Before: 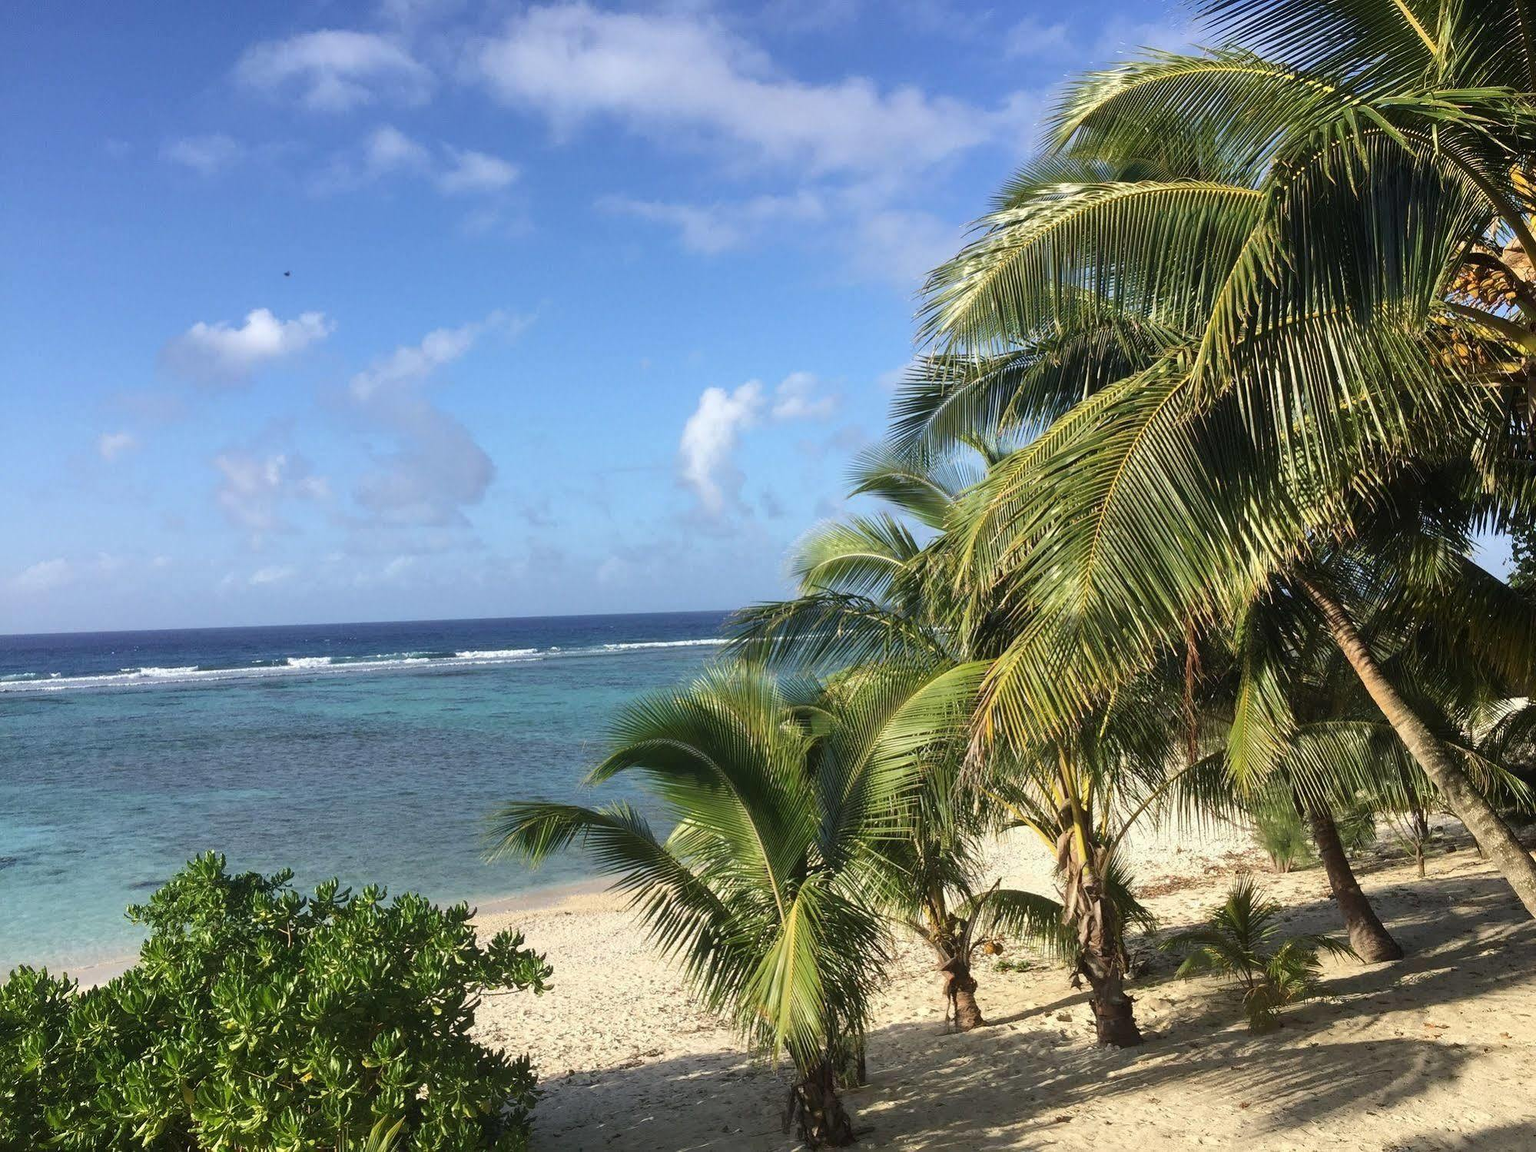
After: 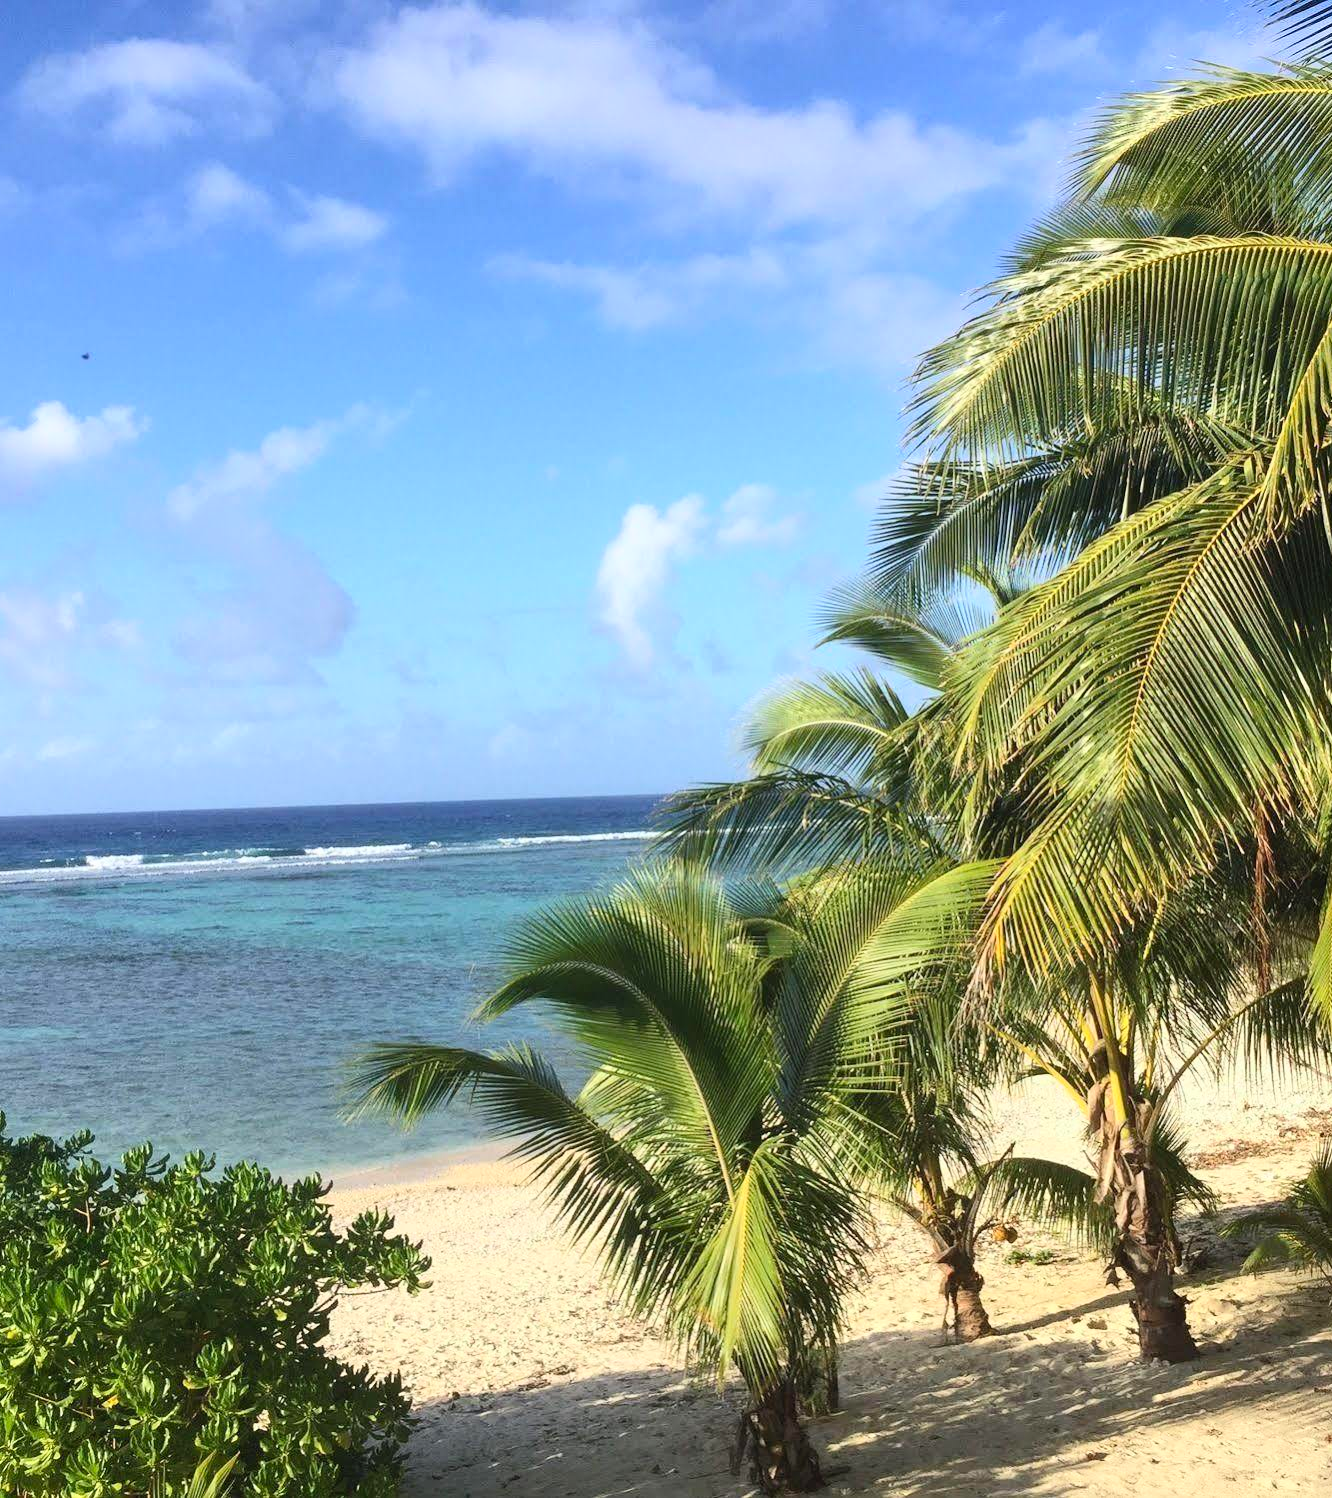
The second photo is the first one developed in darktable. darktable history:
crop and rotate: left 14.436%, right 18.898%
contrast brightness saturation: contrast 0.2, brightness 0.16, saturation 0.22
